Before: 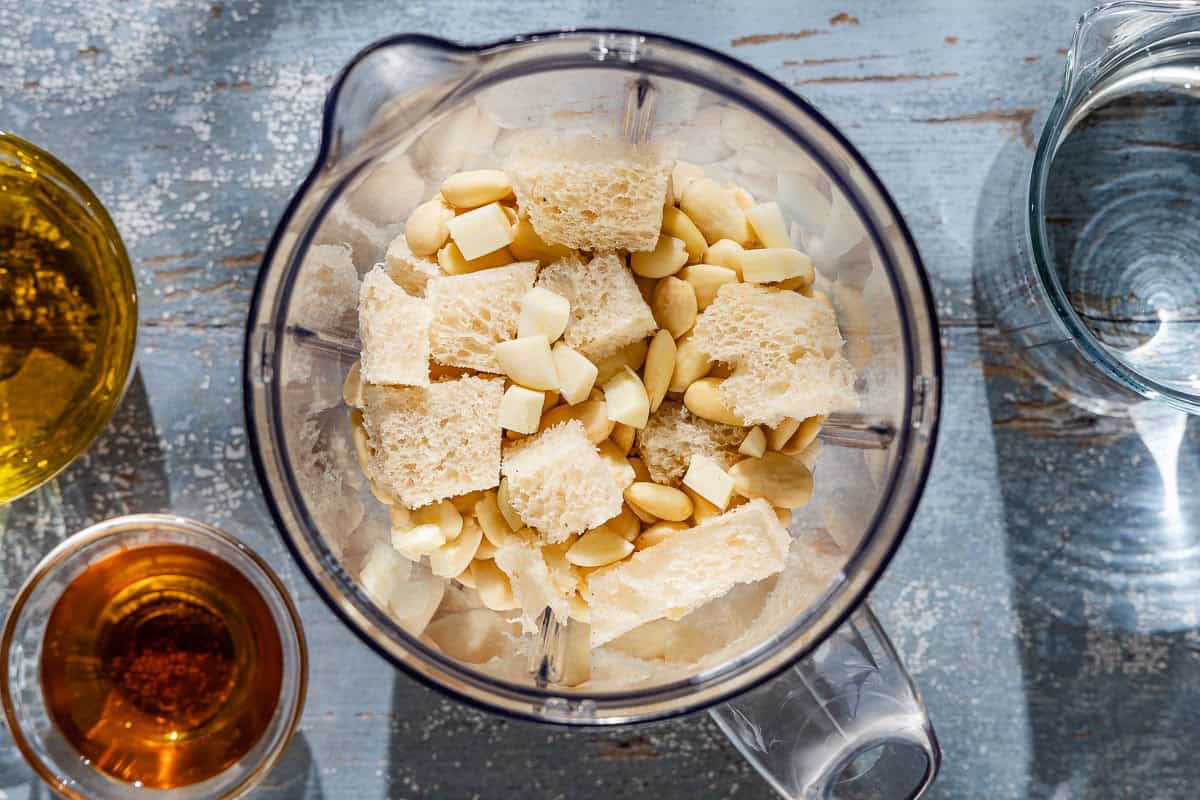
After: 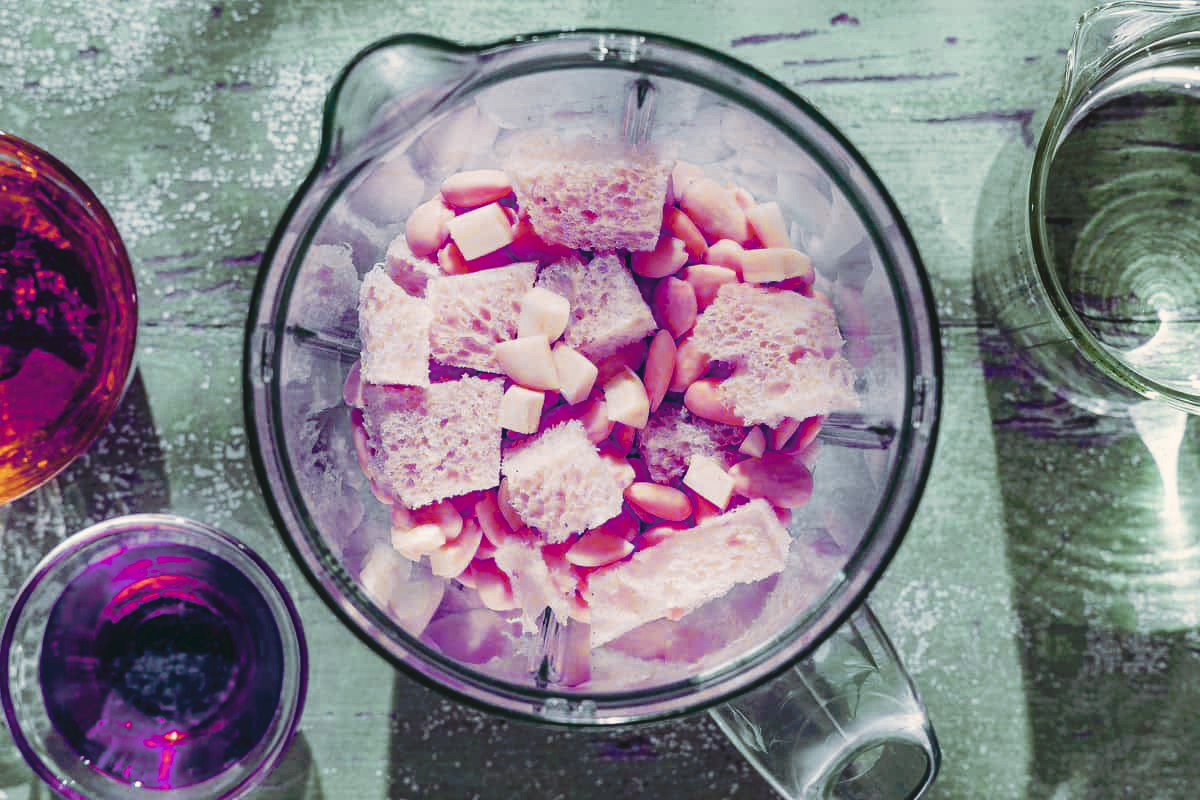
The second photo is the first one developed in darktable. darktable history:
tone curve: curves: ch0 [(0, 0) (0.003, 0.026) (0.011, 0.024) (0.025, 0.022) (0.044, 0.031) (0.069, 0.067) (0.1, 0.094) (0.136, 0.102) (0.177, 0.14) (0.224, 0.189) (0.277, 0.238) (0.335, 0.325) (0.399, 0.379) (0.468, 0.453) (0.543, 0.528) (0.623, 0.609) (0.709, 0.695) (0.801, 0.793) (0.898, 0.898) (1, 1)], preserve colors none
color look up table: target L [87.08, 84.26, 57.29, 77.81, 62.37, 34.13, 79.53, 58.73, 64.85, 36.8, 62.18, 56.64, 45.62, 13.72, 40.86, 20.88, 17.16, 58.46, 58.48, 55.69, 43.98, 70.49, 44.74, 62.82, 73.58, 57.41, 30.63, 48.35, 38.49, 13.53, 87.28, 81.97, 83.4, 62.56, 70.5, 89.43, 62.49, 52.34, 43.87, 70.08, 28.72, 40.3, 15.24, 94.97, 91.53, 78.18, 83.01, 61.46, 27.39], target a [-19.3, 1.798, 52.08, -47.17, 18.92, 60.2, -3.223, -54.71, 5.942, 50.86, -23.35, -18.54, -41.66, 36.17, -4.077, 31.07, 0.572, 55.88, 22.26, 32.99, 63.7, -25.51, 71.28, -20.11, -37.19, -36.36, 46.8, -26.96, -20.11, 27.72, -5.395, -24.41, -20.39, -34.77, -28.96, -32.18, -35.08, -2.865, -13.93, -32.12, -19.74, -21.21, -1.141, -6.657, -39.21, -10.42, -62.19, -19.74, -0.889], target b [32.72, 80.09, 49.18, 73.46, -29.73, -55.81, 22.12, 46.78, -15.26, 0.221, 58.28, 22.3, 26.74, -44.06, 36.78, 3.316, 22.37, 4.195, -49.82, -35.01, 19.36, -7.423, -56.86, -37.25, -14.52, -10.91, -31.32, -11.99, -8.554, -33.15, -4.982, -6.57, -2.433, -10.18, -8.259, -9.124, -10.93, -4.988, -1.877, -7.798, -4.979, -4.431, -0.342, 18.59, 52.46, 60.58, 67.74, 37.58, 20.81], num patches 49
